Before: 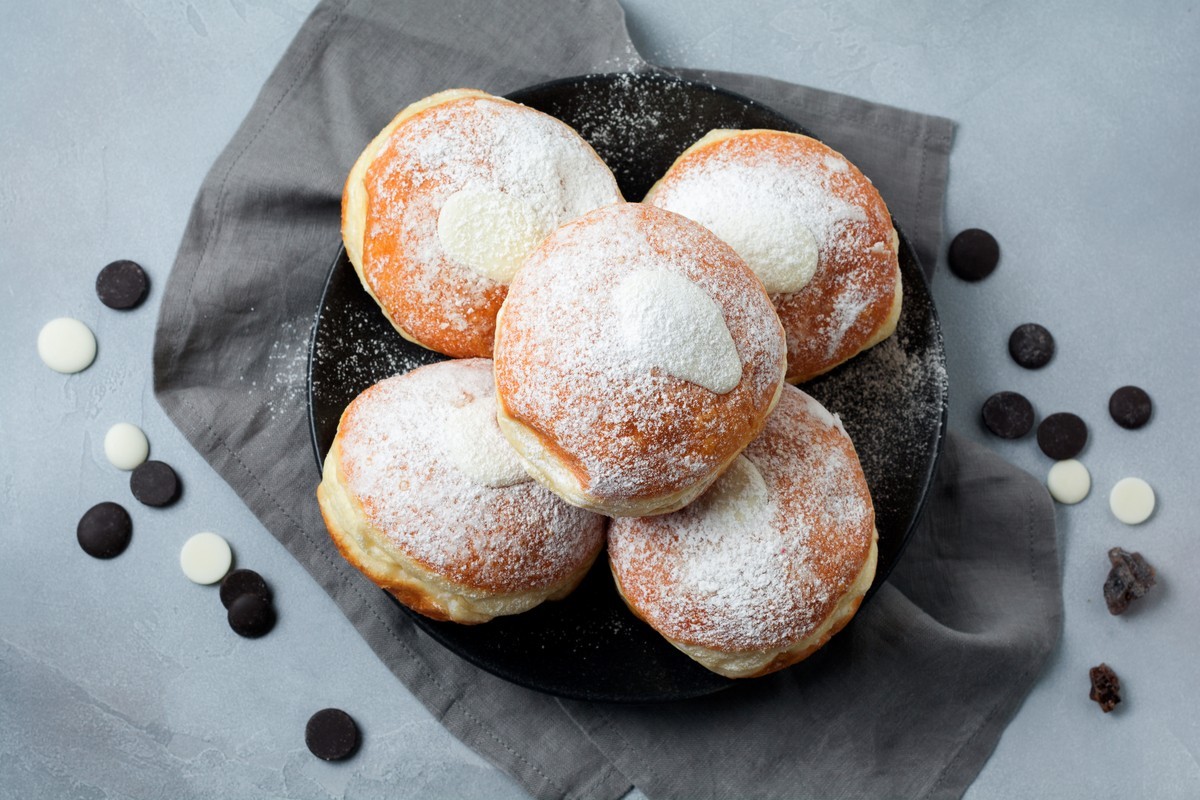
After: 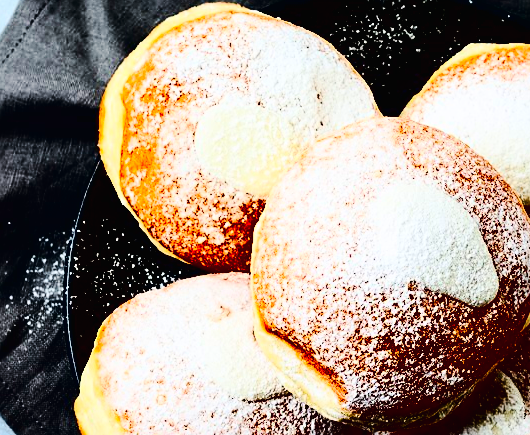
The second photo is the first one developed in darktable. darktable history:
crop: left 20.317%, top 10.868%, right 35.439%, bottom 34.72%
tone curve: curves: ch0 [(0, 0.01) (0.037, 0.032) (0.131, 0.108) (0.275, 0.256) (0.483, 0.512) (0.61, 0.665) (0.696, 0.742) (0.792, 0.819) (0.911, 0.925) (0.997, 0.995)]; ch1 [(0, 0) (0.308, 0.29) (0.425, 0.411) (0.492, 0.488) (0.505, 0.503) (0.527, 0.531) (0.568, 0.594) (0.683, 0.702) (0.746, 0.77) (1, 1)]; ch2 [(0, 0) (0.246, 0.233) (0.36, 0.352) (0.415, 0.415) (0.485, 0.487) (0.502, 0.504) (0.525, 0.523) (0.539, 0.553) (0.587, 0.594) (0.636, 0.652) (0.711, 0.729) (0.845, 0.855) (0.998, 0.977)], preserve colors none
contrast brightness saturation: contrast 0.776, brightness -0.98, saturation 0.982
sharpen: on, module defaults
